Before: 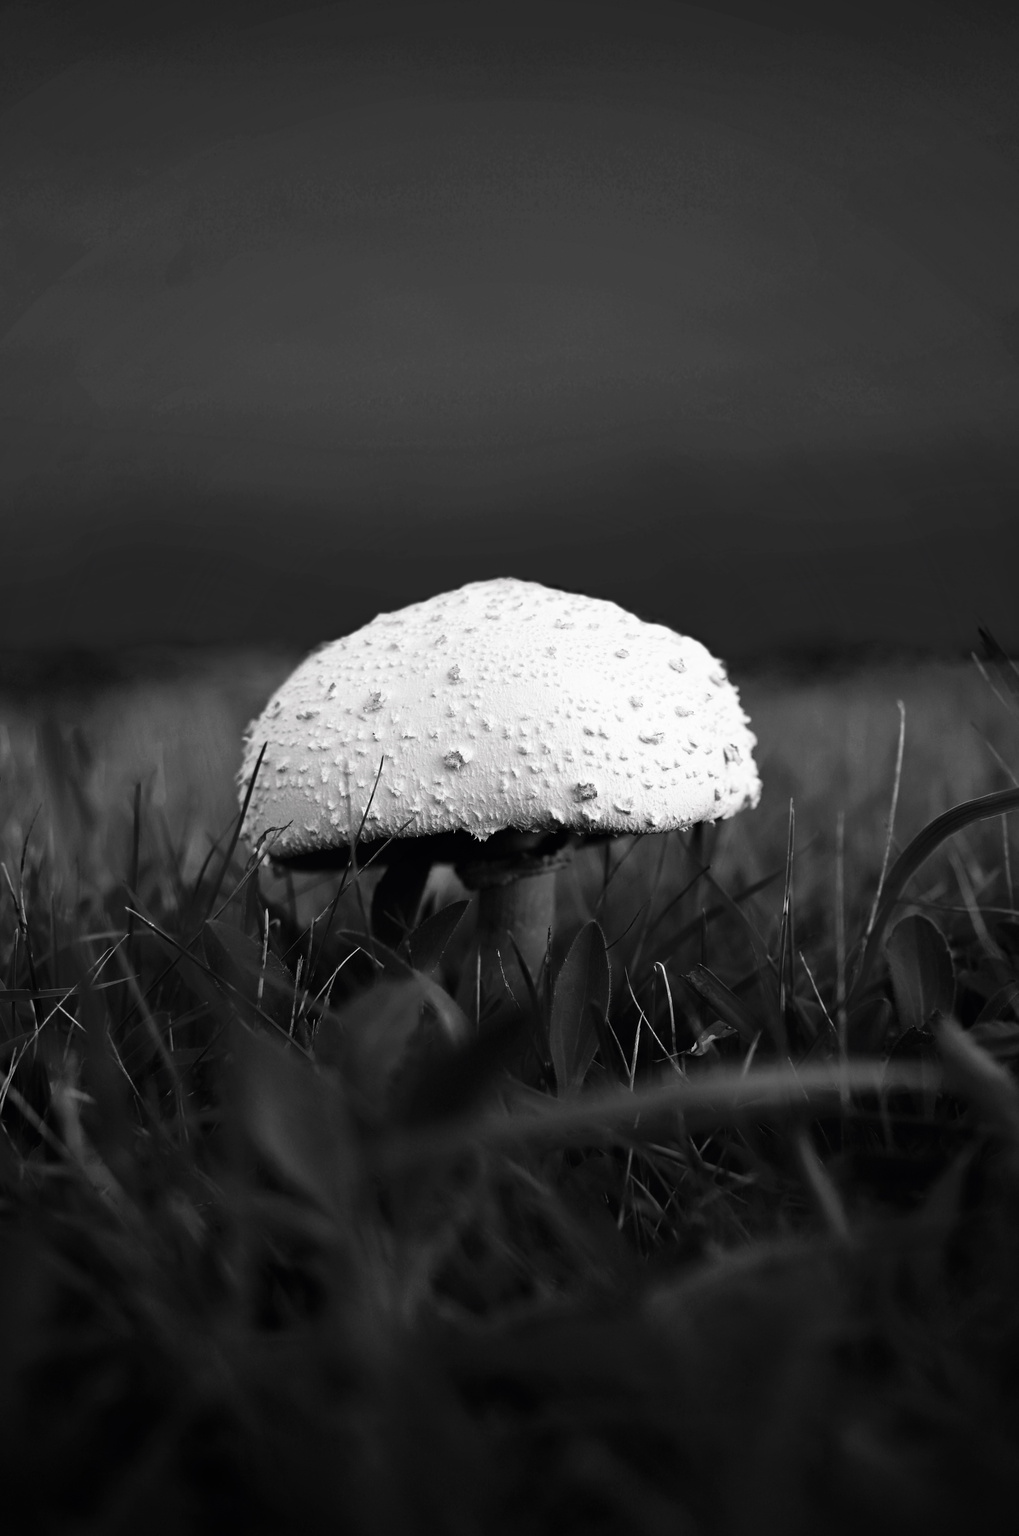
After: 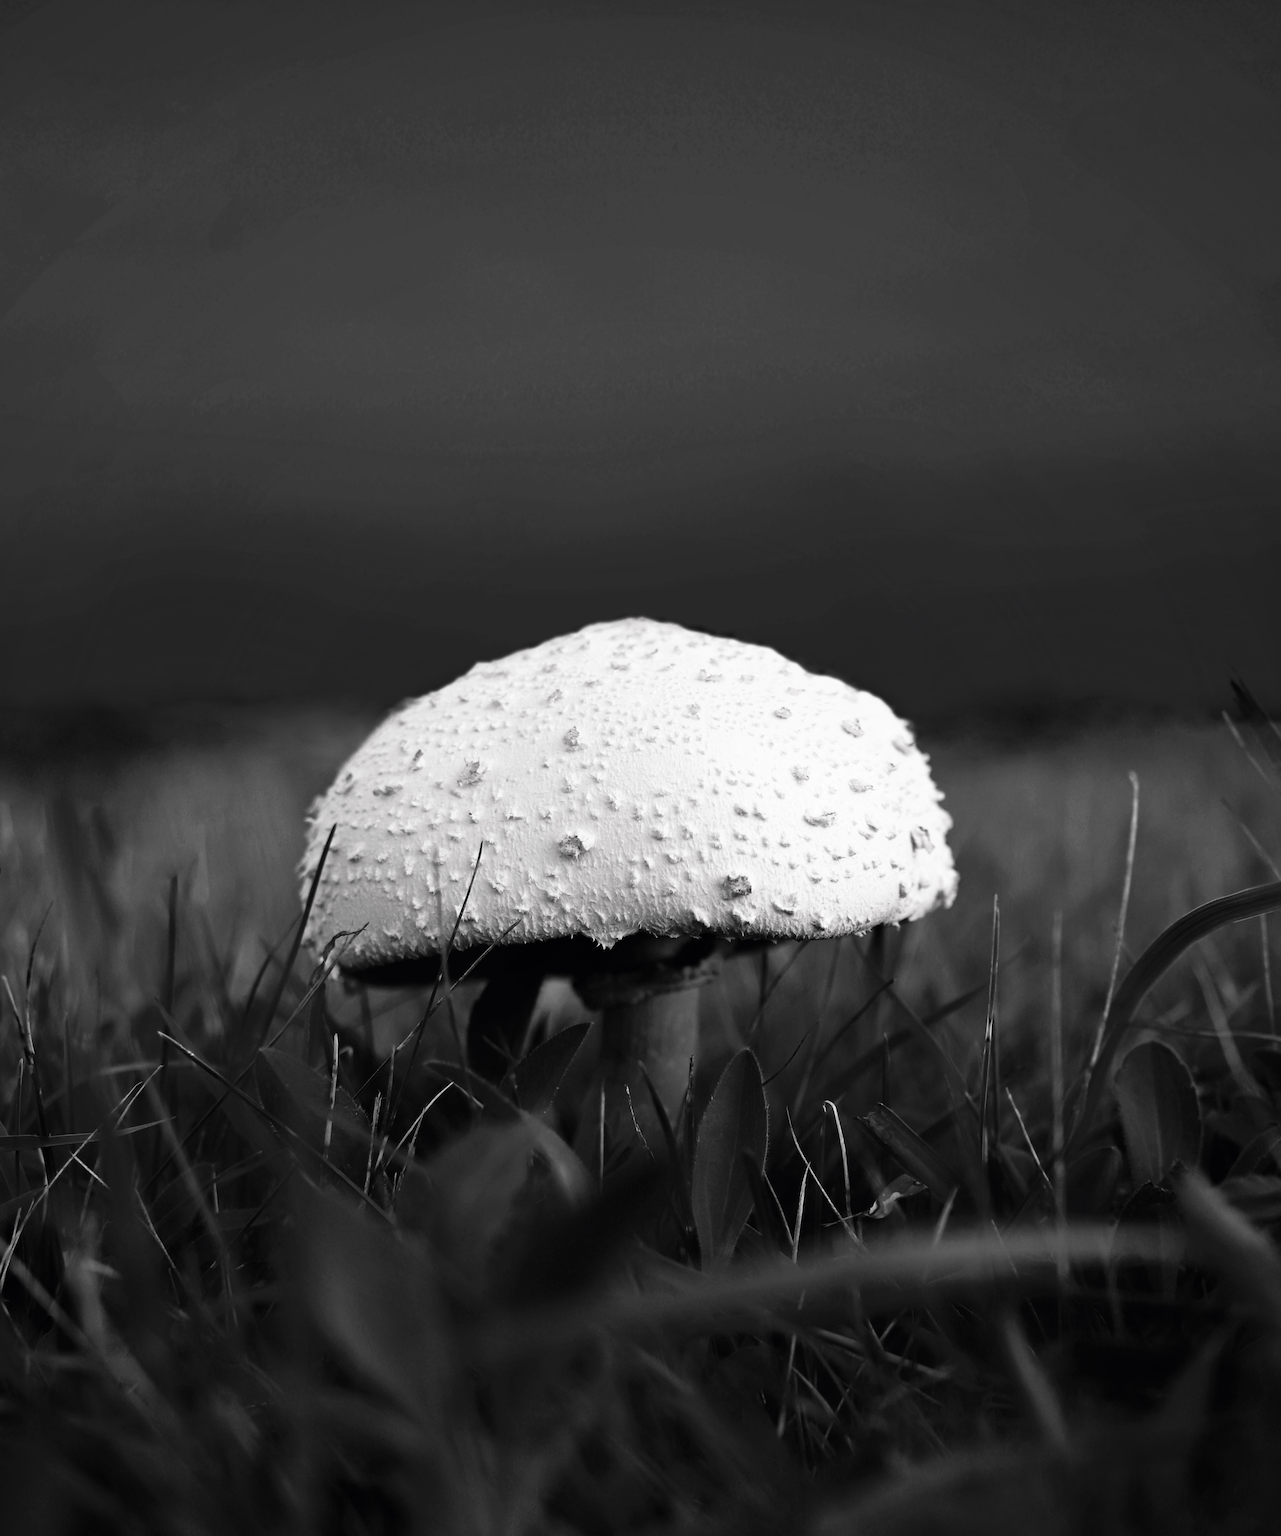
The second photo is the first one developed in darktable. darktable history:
crop and rotate: top 5.656%, bottom 14.795%
